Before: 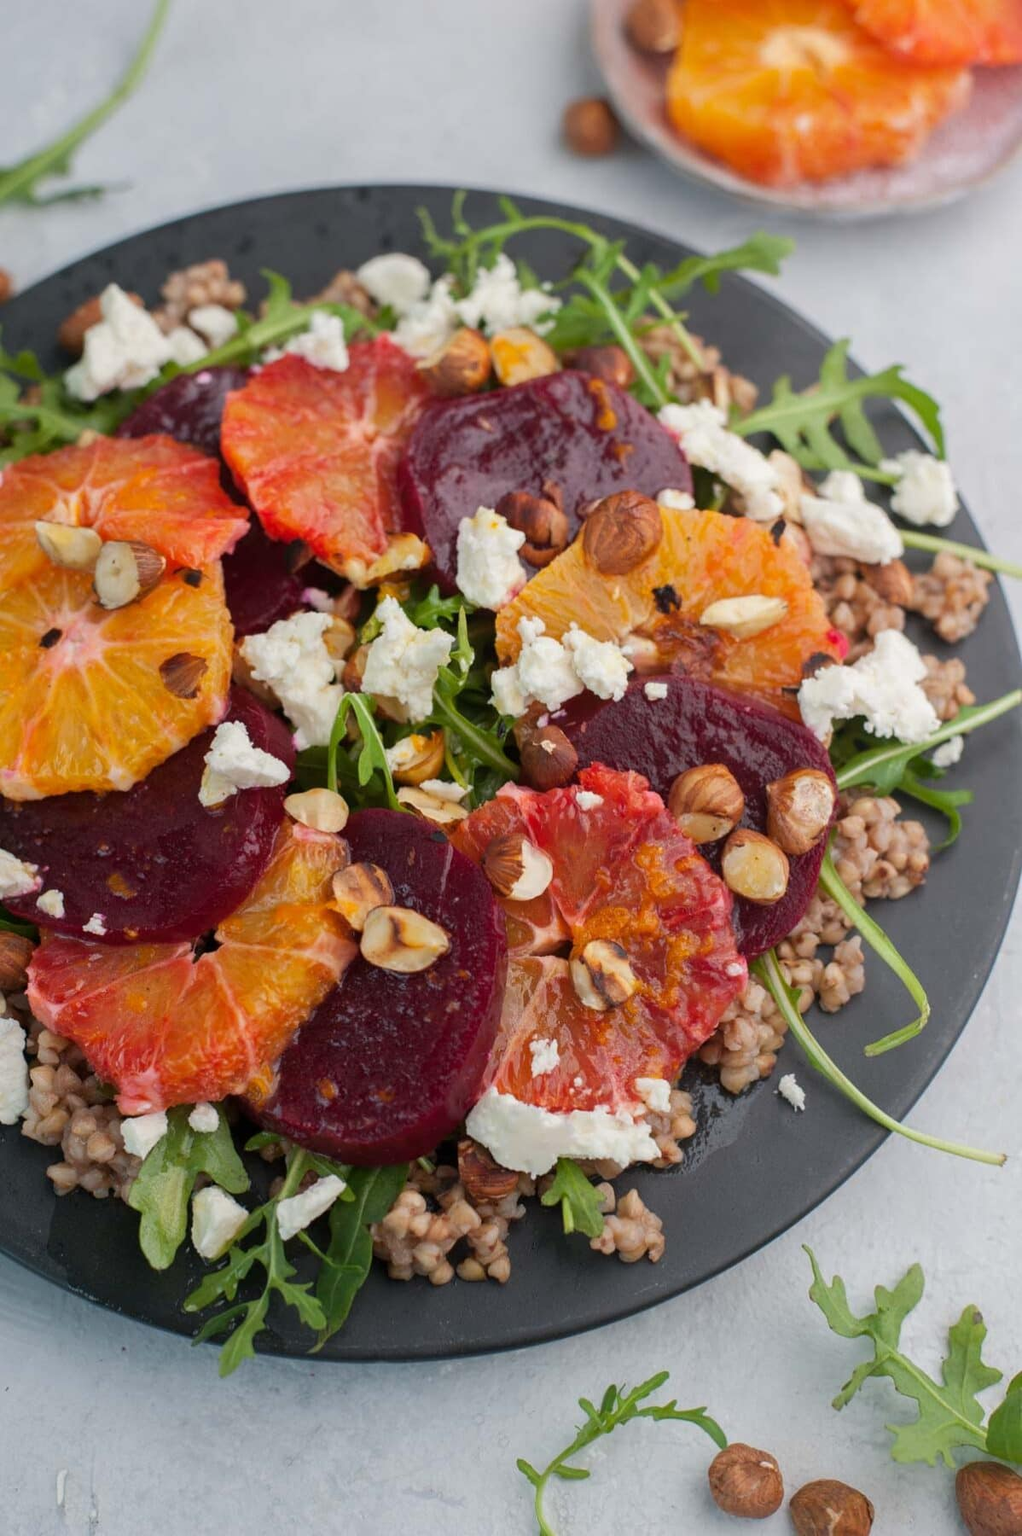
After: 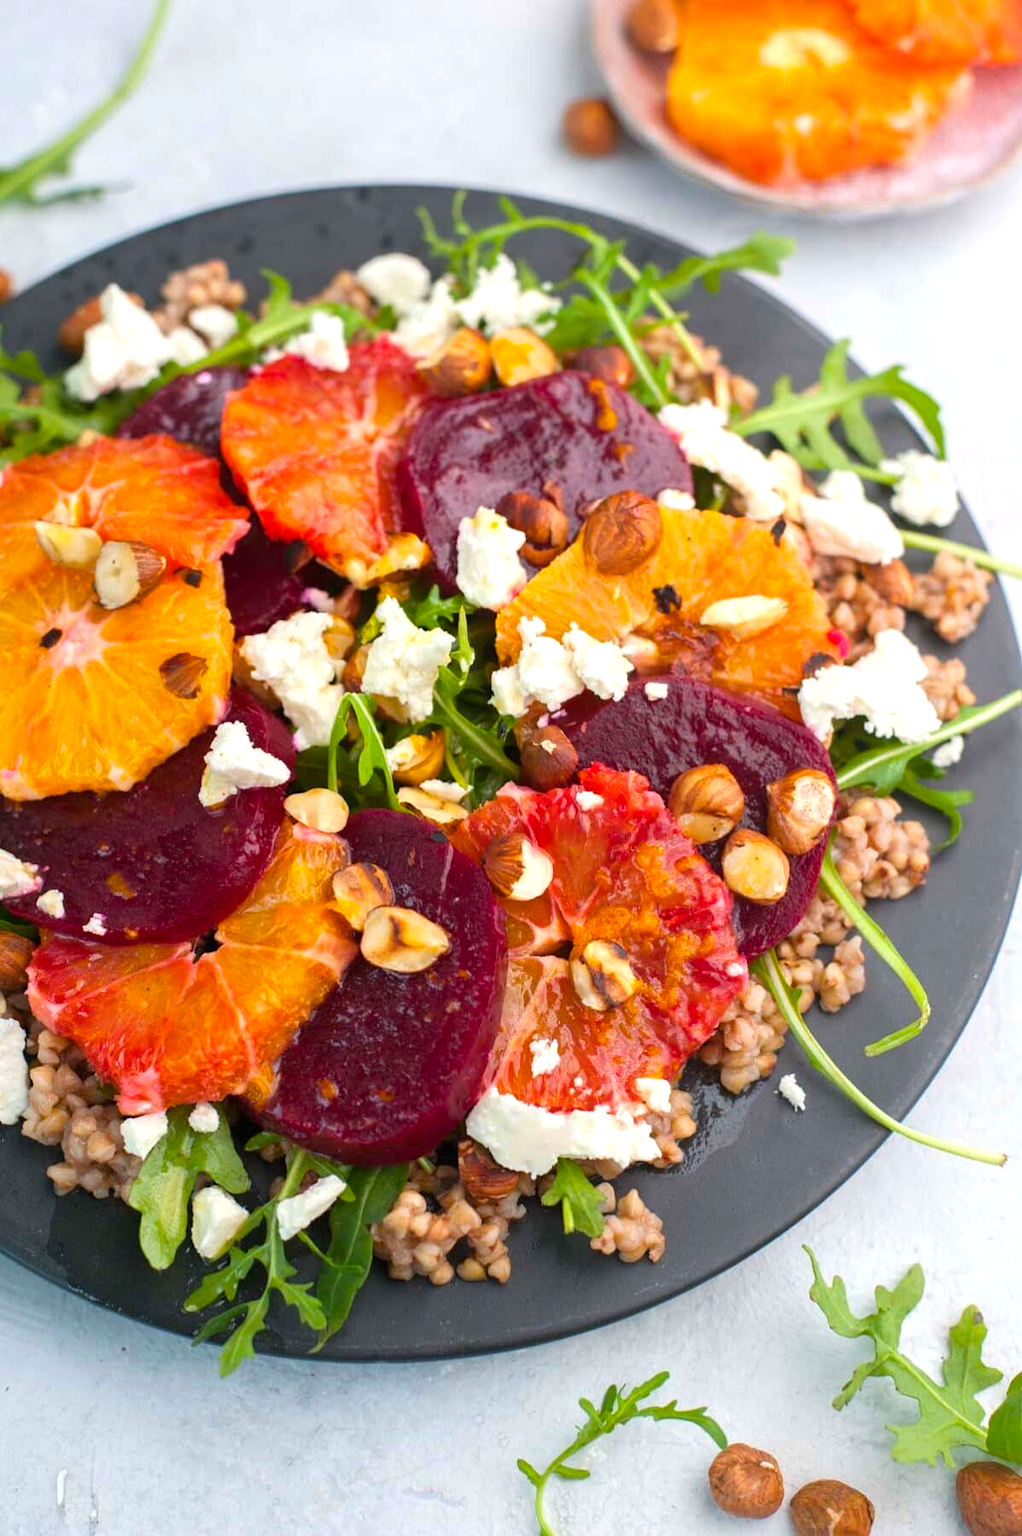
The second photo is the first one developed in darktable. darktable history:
color balance rgb: perceptual saturation grading › global saturation 19.531%, global vibrance 20%
exposure: black level correction 0, exposure 0.691 EV, compensate highlight preservation false
